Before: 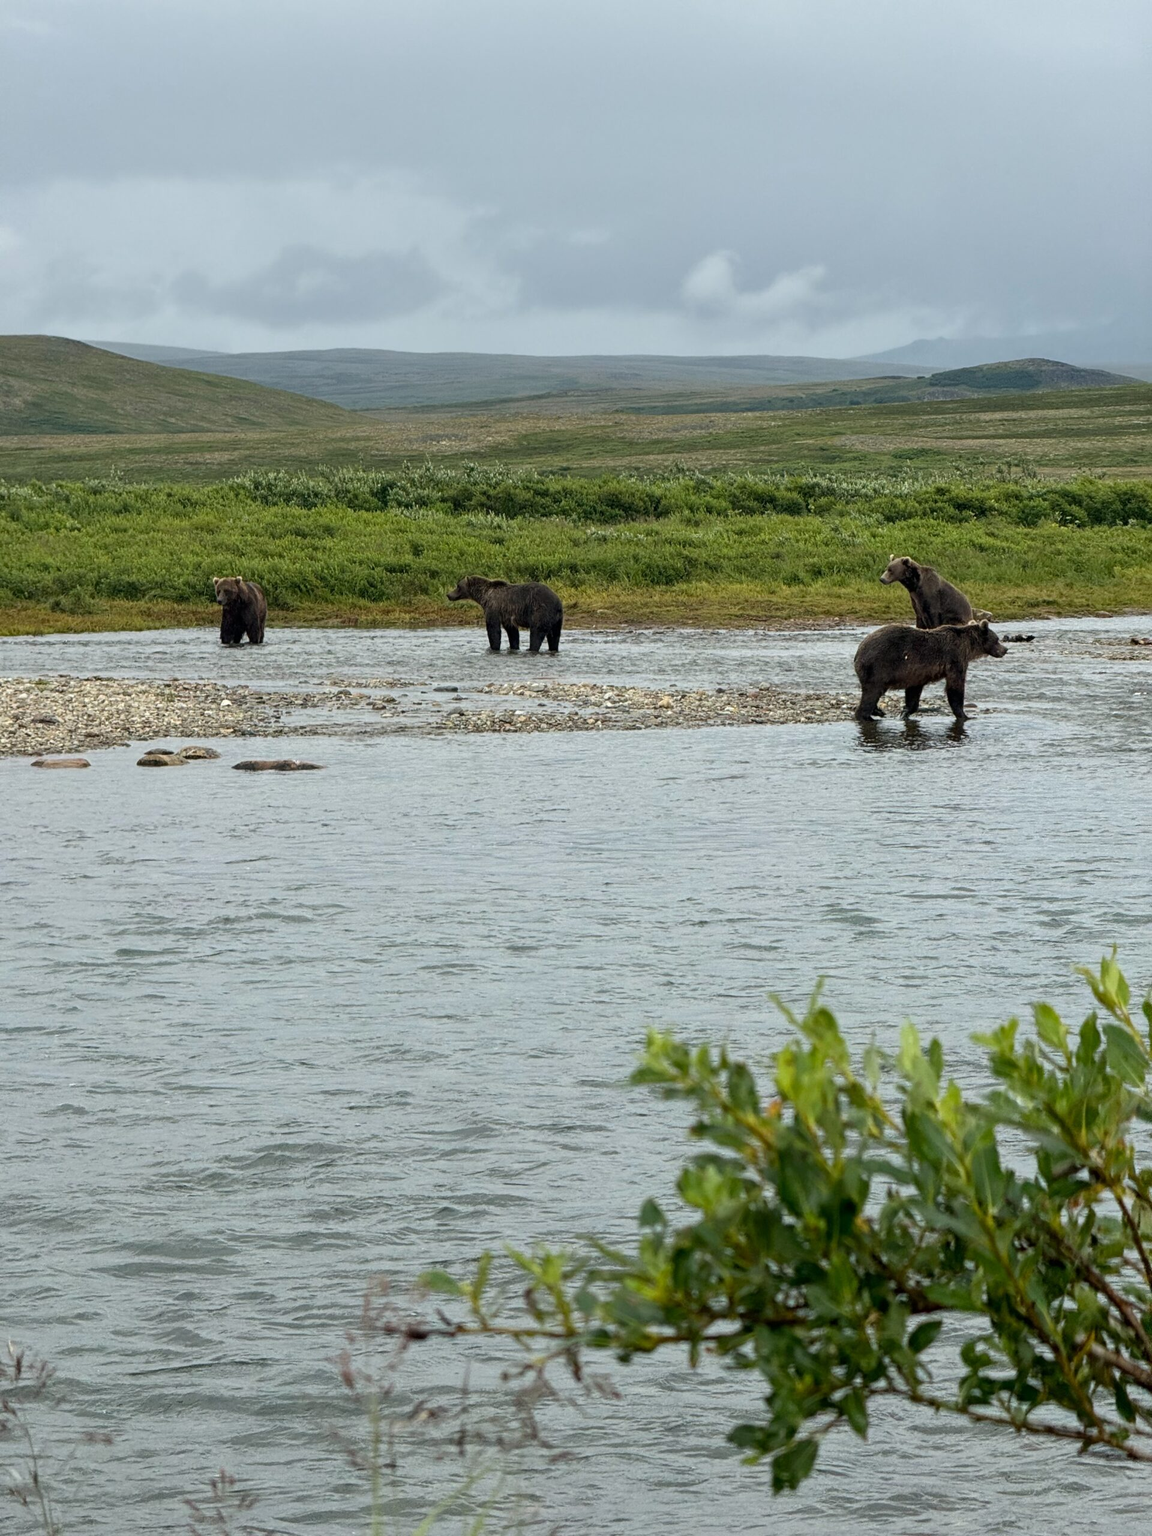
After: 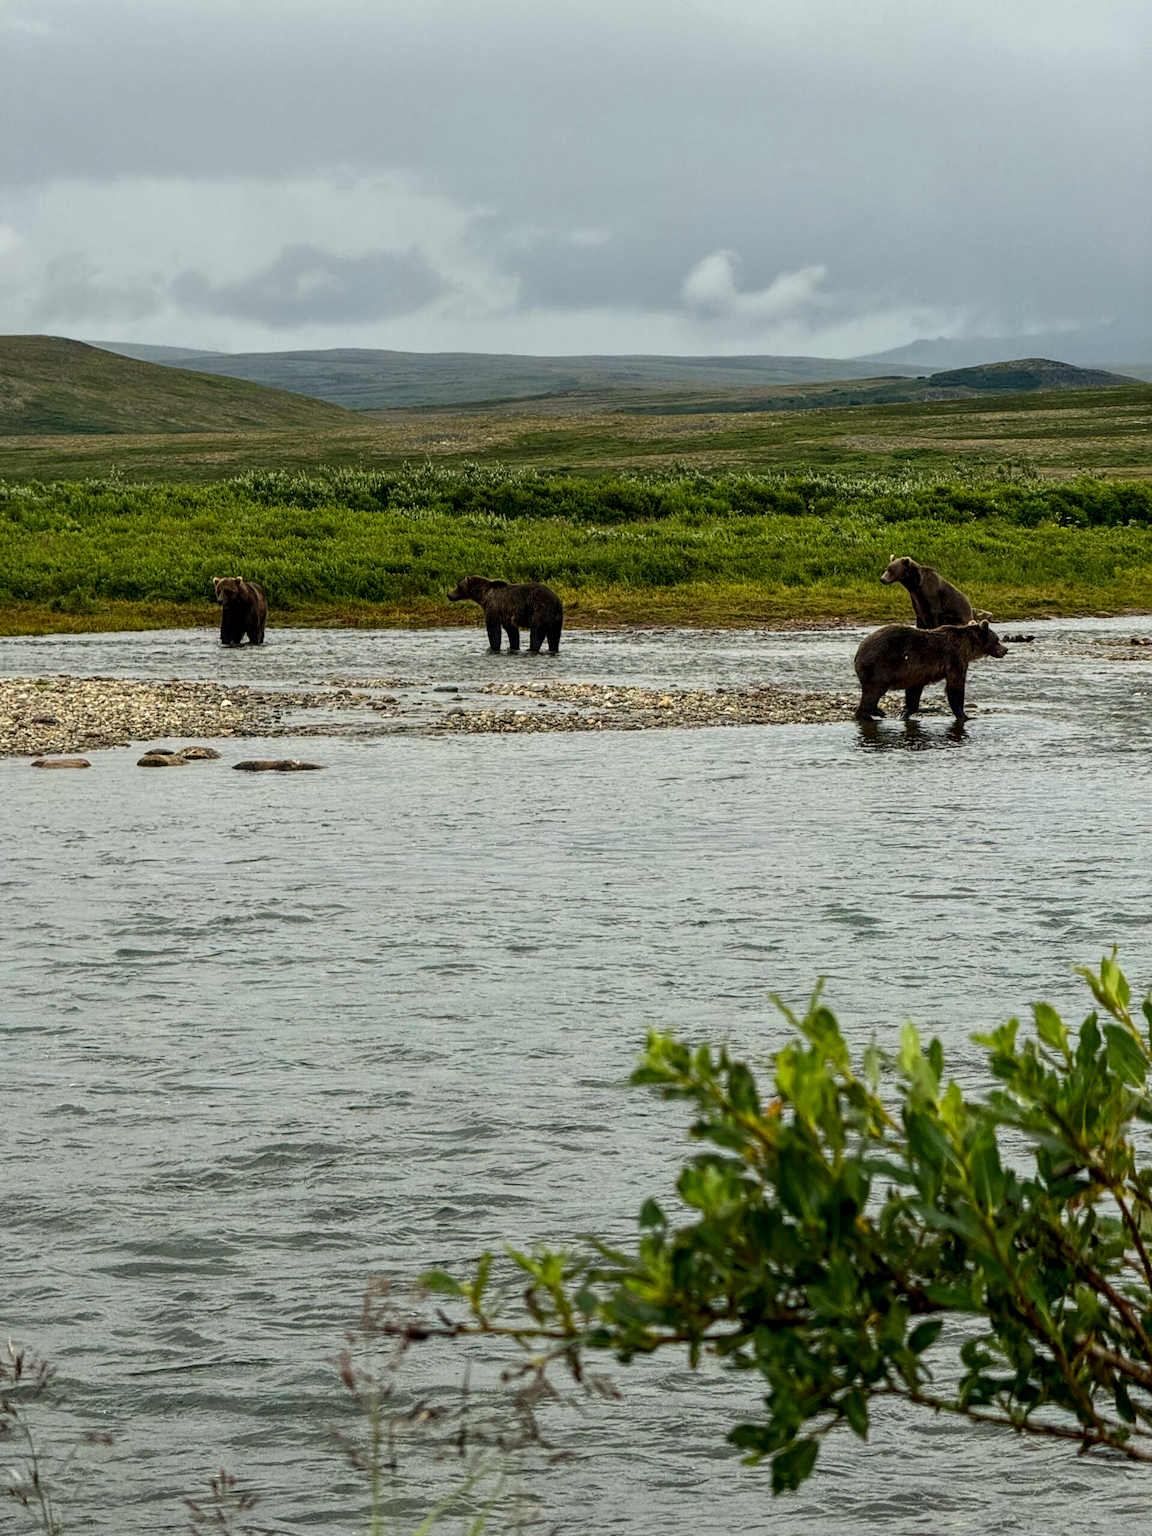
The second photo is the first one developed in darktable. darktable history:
local contrast: on, module defaults
color calibration: x 0.334, y 0.349, temperature 5426 K
contrast brightness saturation: contrast 0.12, brightness -0.12, saturation 0.2
